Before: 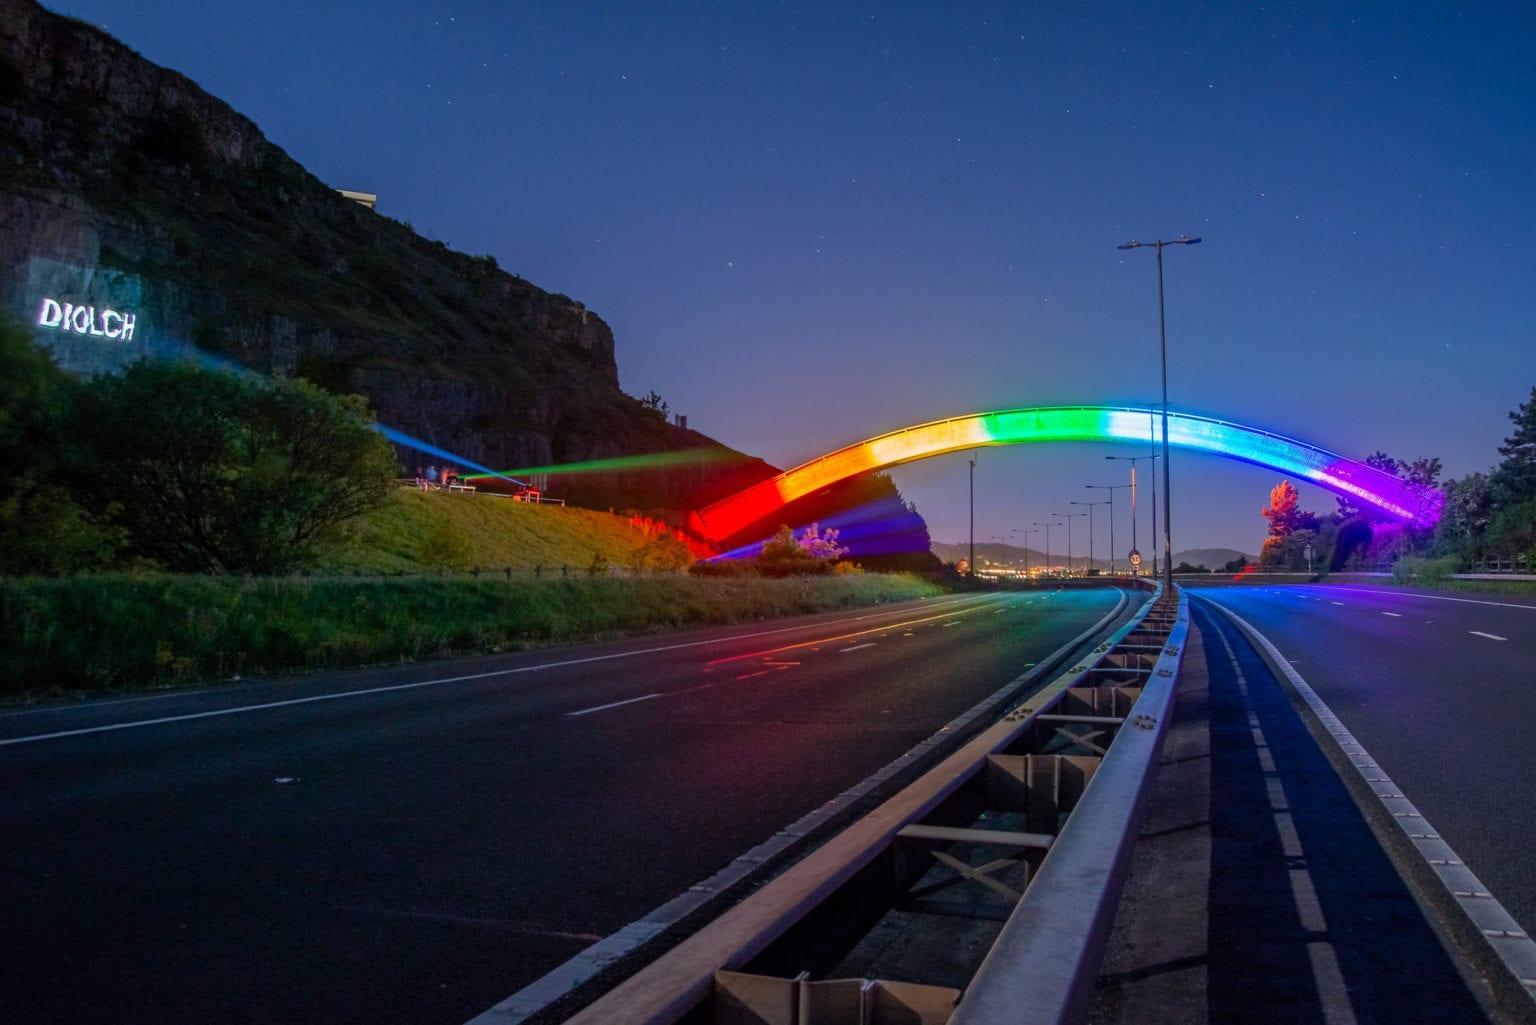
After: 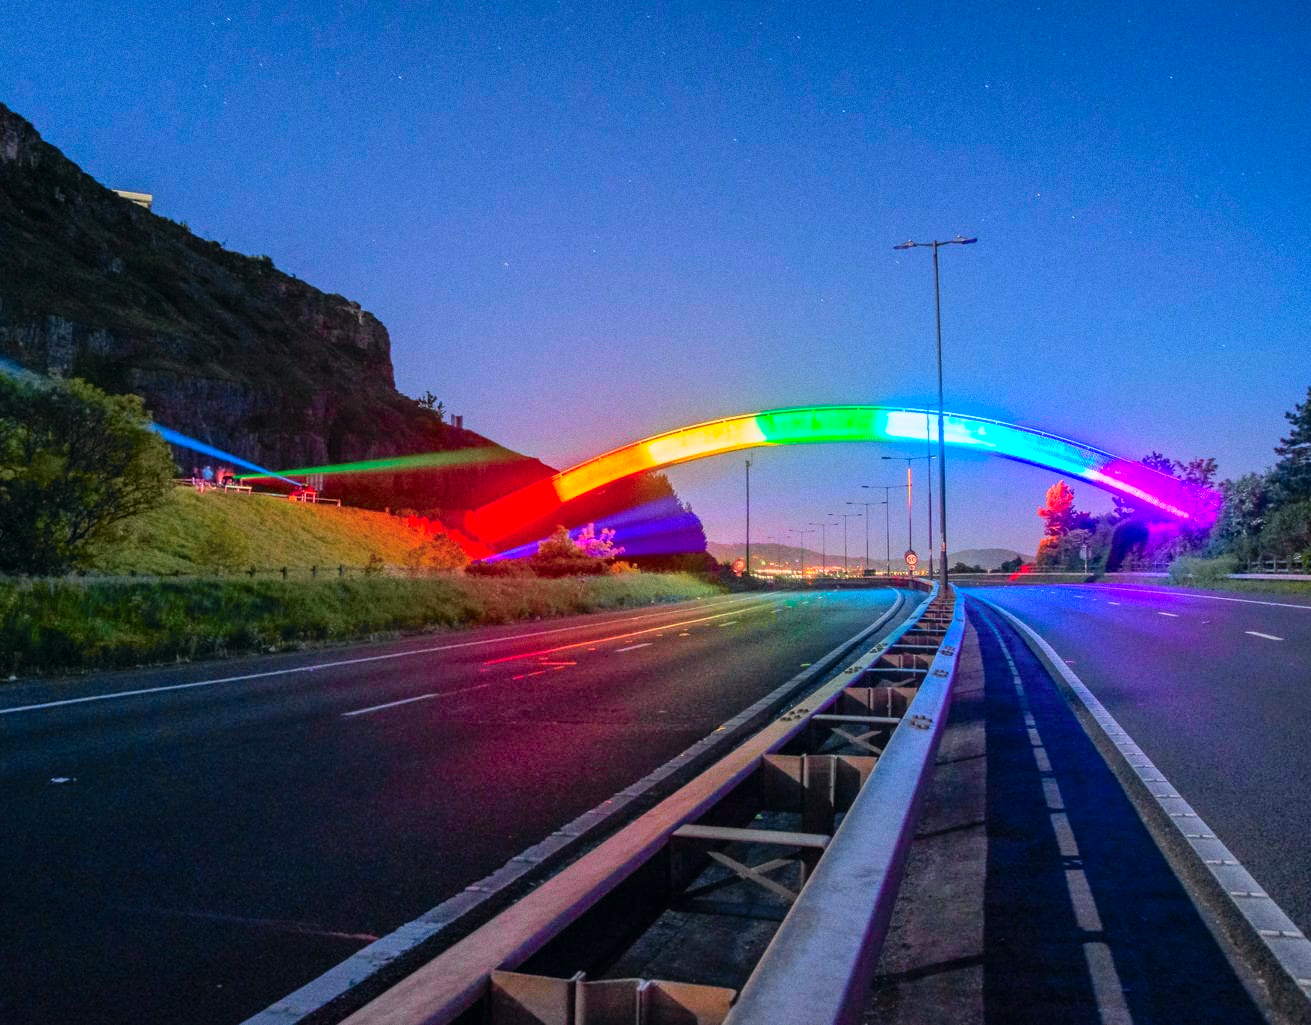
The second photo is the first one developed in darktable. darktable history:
tone curve: curves: ch0 [(0, 0) (0.105, 0.068) (0.195, 0.162) (0.283, 0.283) (0.384, 0.404) (0.485, 0.531) (0.638, 0.681) (0.795, 0.879) (1, 0.977)]; ch1 [(0, 0) (0.161, 0.092) (0.35, 0.33) (0.379, 0.401) (0.456, 0.469) (0.504, 0.498) (0.53, 0.532) (0.58, 0.619) (0.635, 0.671) (1, 1)]; ch2 [(0, 0) (0.371, 0.362) (0.437, 0.437) (0.483, 0.484) (0.53, 0.515) (0.56, 0.58) (0.622, 0.606) (1, 1)], color space Lab, independent channels, preserve colors none
crop and rotate: left 14.584%
contrast brightness saturation: contrast 0.07, brightness 0.18, saturation 0.4
grain: coarseness 0.09 ISO
